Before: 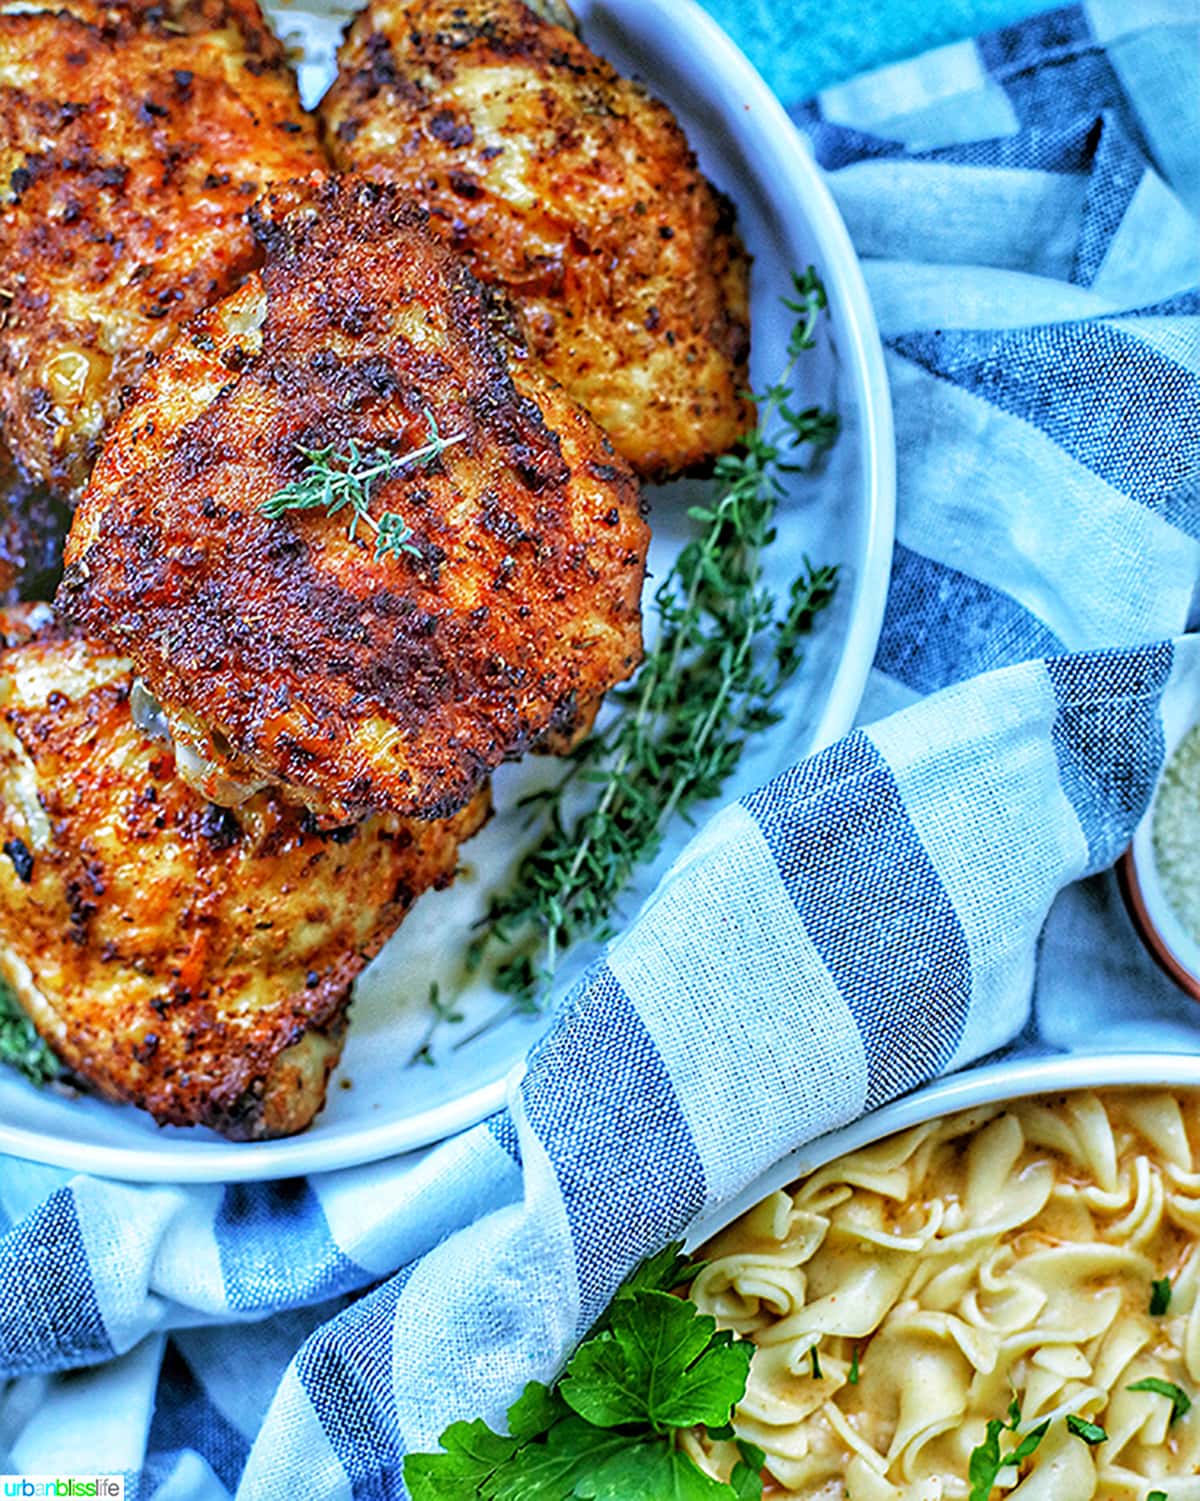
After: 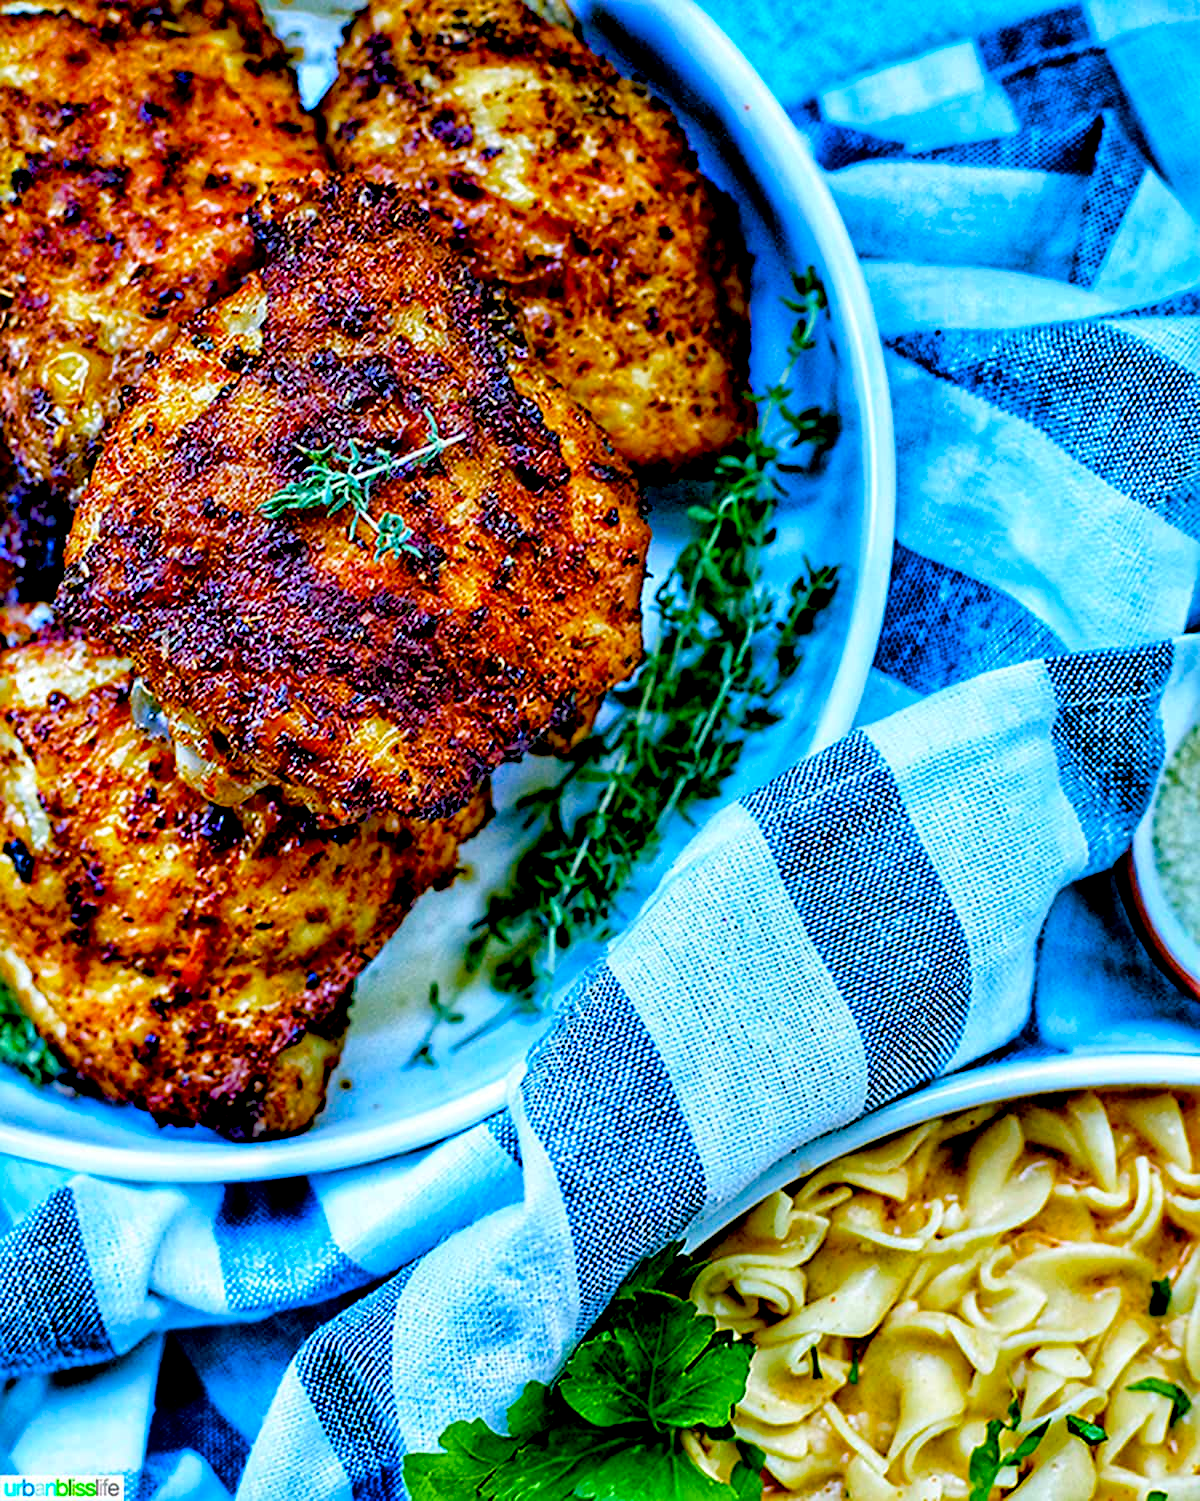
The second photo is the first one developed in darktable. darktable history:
exposure: black level correction 0.047, exposure 0.013 EV, compensate highlight preservation false
color balance rgb: linear chroma grading › global chroma 18.9%, perceptual saturation grading › global saturation 20%, perceptual saturation grading › highlights -25%, perceptual saturation grading › shadows 50%, global vibrance 18.93%
